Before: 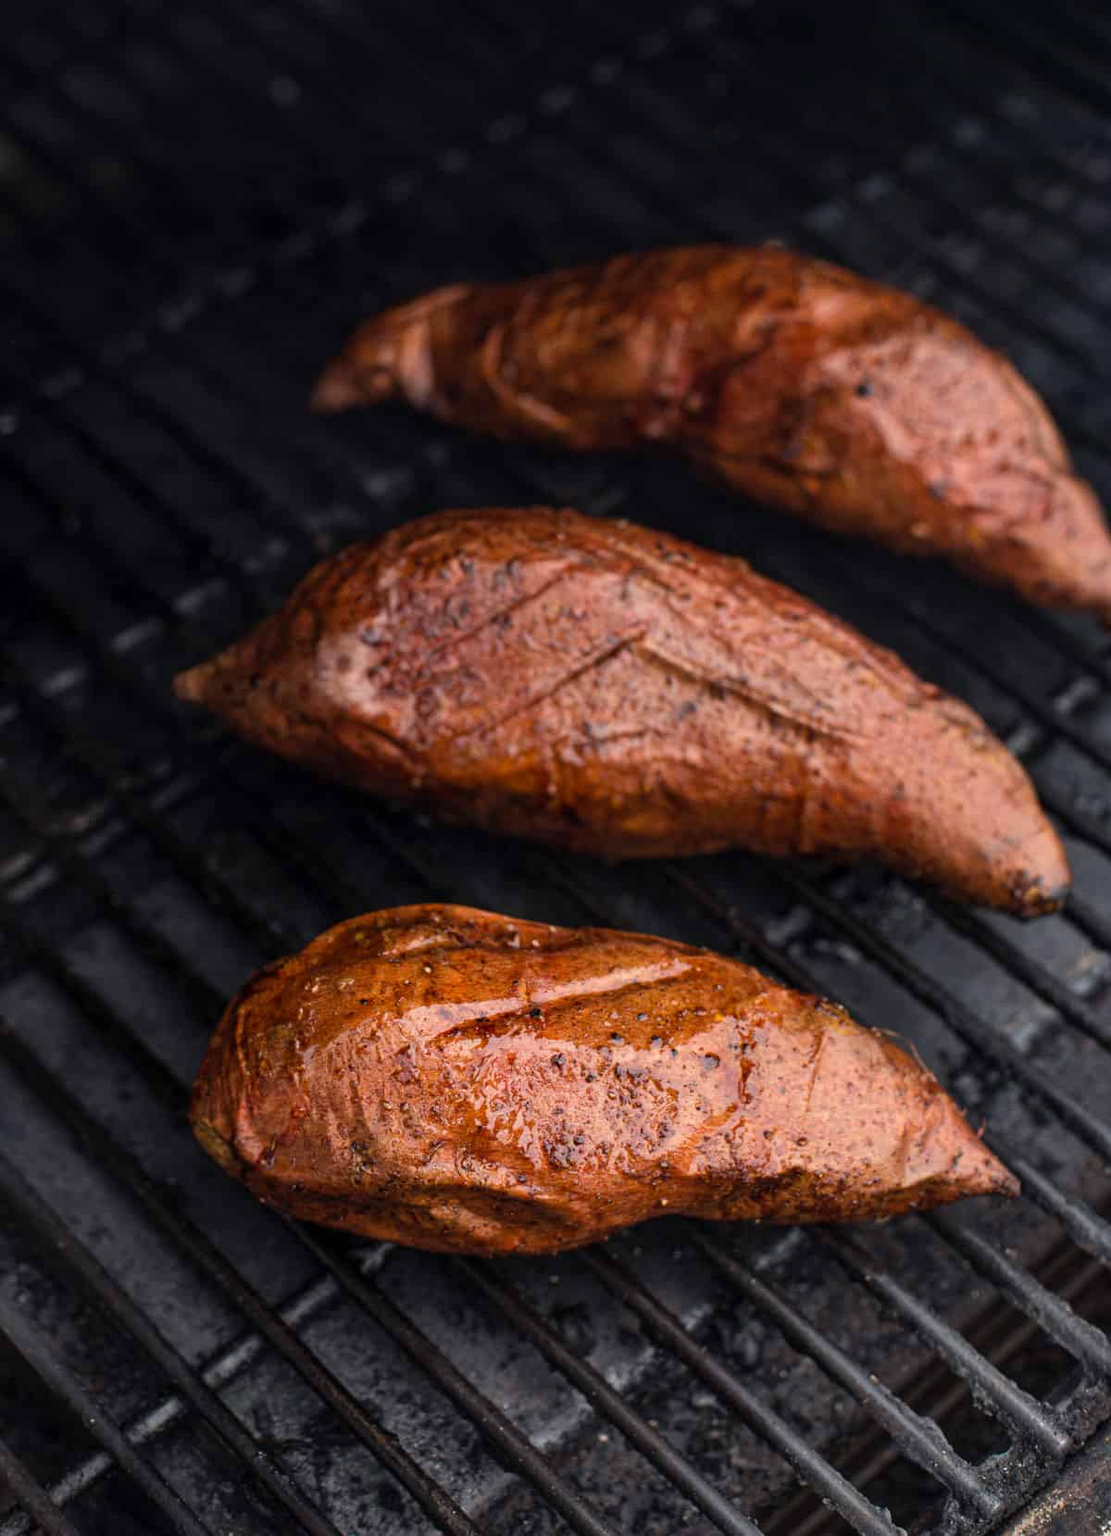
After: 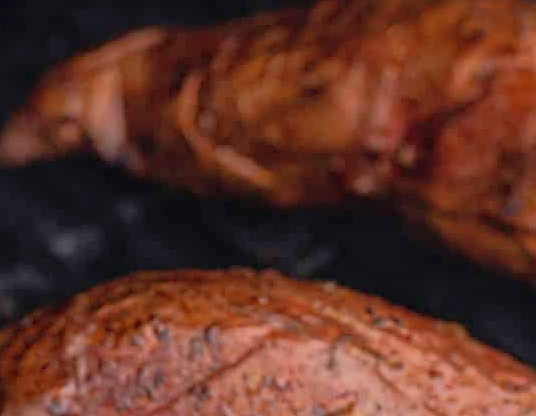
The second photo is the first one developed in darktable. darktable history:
exposure: black level correction 0, compensate exposure bias true, compensate highlight preservation false
crop: left 28.64%, top 16.832%, right 26.637%, bottom 58.055%
sharpen: on, module defaults
shadows and highlights: highlights -60
